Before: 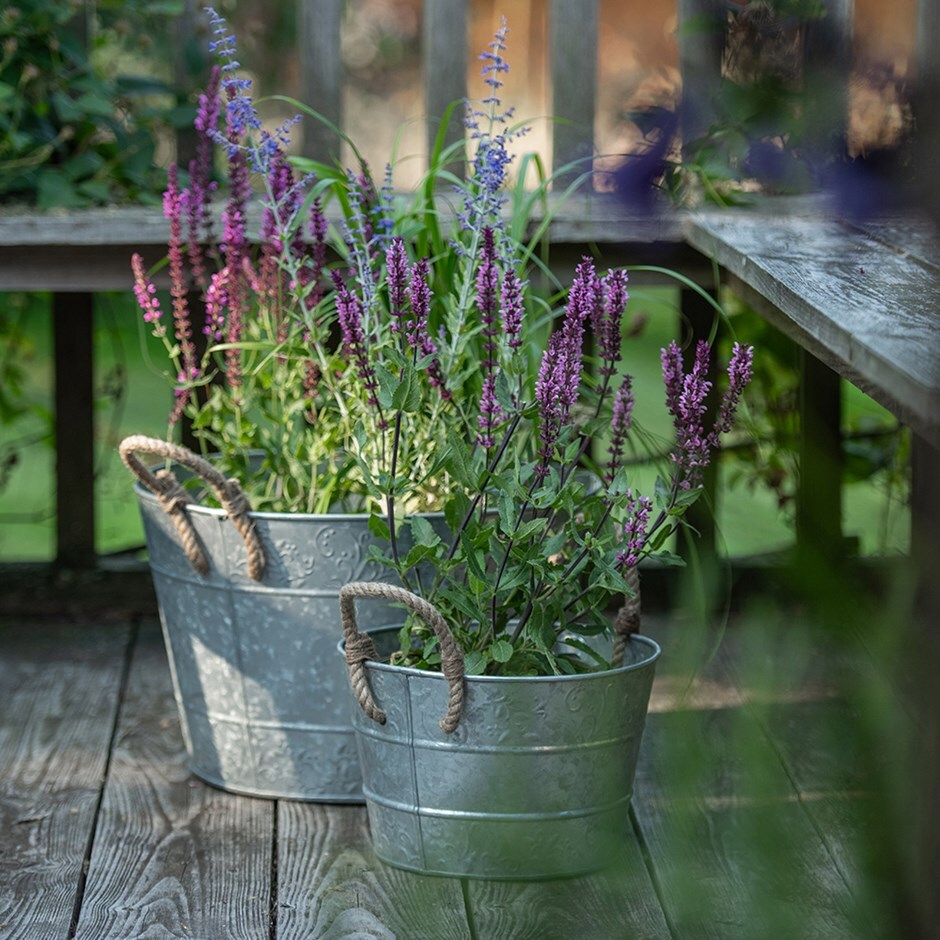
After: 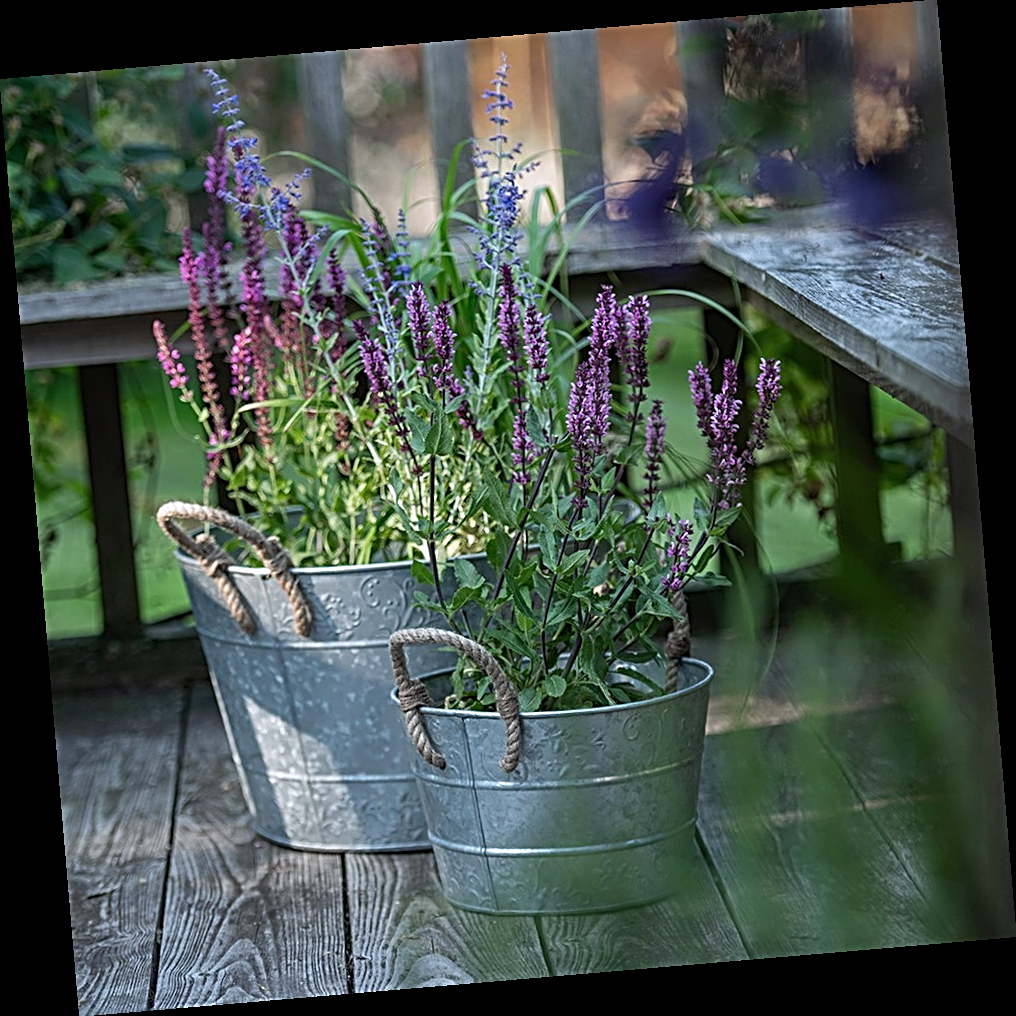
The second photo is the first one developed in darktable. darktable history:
color calibration: illuminant as shot in camera, x 0.358, y 0.373, temperature 4628.91 K
sharpen: radius 3.025, amount 0.757
rotate and perspective: rotation -4.86°, automatic cropping off
